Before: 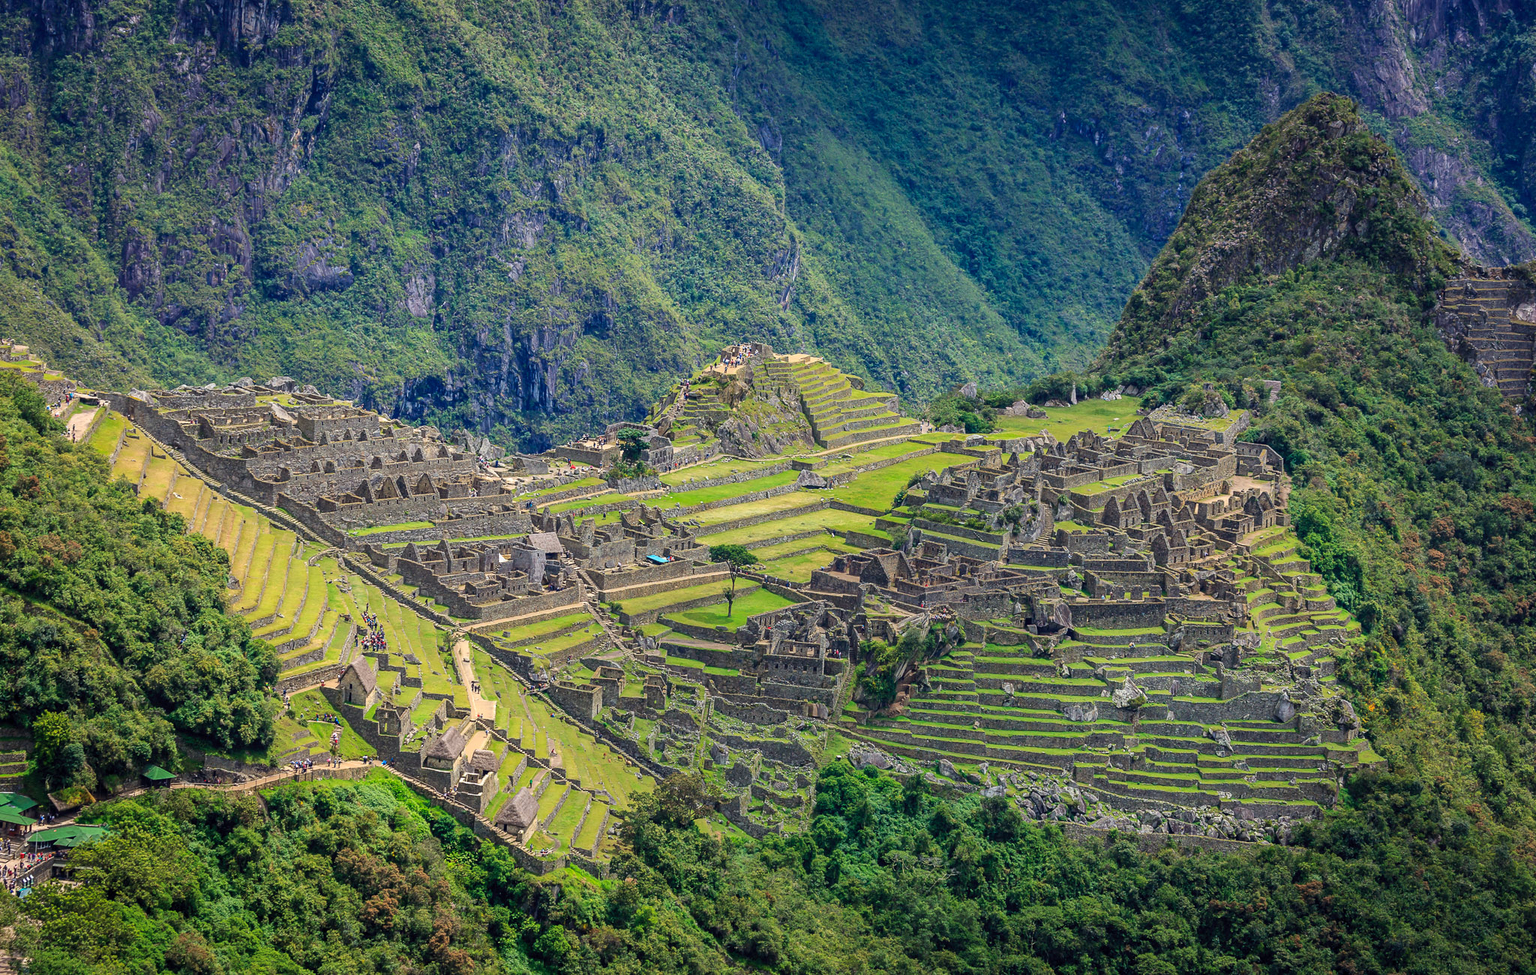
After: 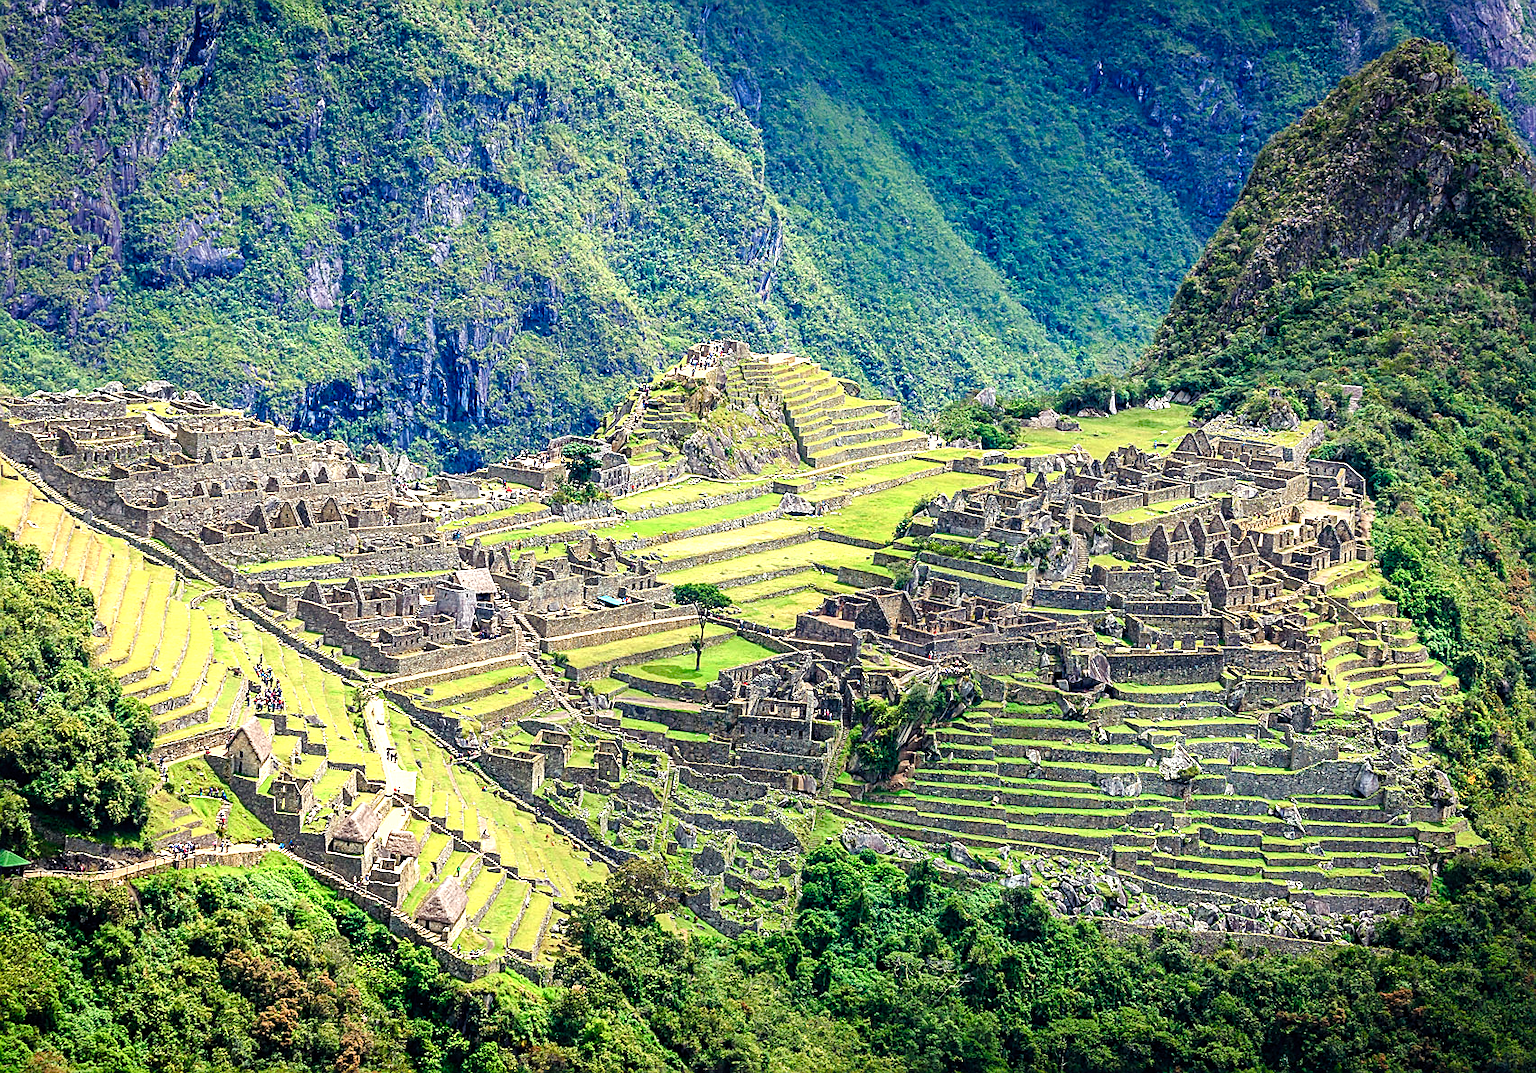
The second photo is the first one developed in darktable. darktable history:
sharpen: on, module defaults
tone equalizer: -8 EV -1.06 EV, -7 EV -1.01 EV, -6 EV -0.844 EV, -5 EV -0.616 EV, -3 EV 0.592 EV, -2 EV 0.838 EV, -1 EV 1 EV, +0 EV 1.06 EV, mask exposure compensation -0.491 EV
crop: left 9.819%, top 6.285%, right 7.197%, bottom 2.336%
color balance rgb: highlights gain › luminance 6.35%, highlights gain › chroma 1.252%, highlights gain › hue 92.57°, perceptual saturation grading › global saturation 0.549%, perceptual saturation grading › highlights -16.697%, perceptual saturation grading › mid-tones 32.443%, perceptual saturation grading › shadows 50.351%, global vibrance 11.092%
